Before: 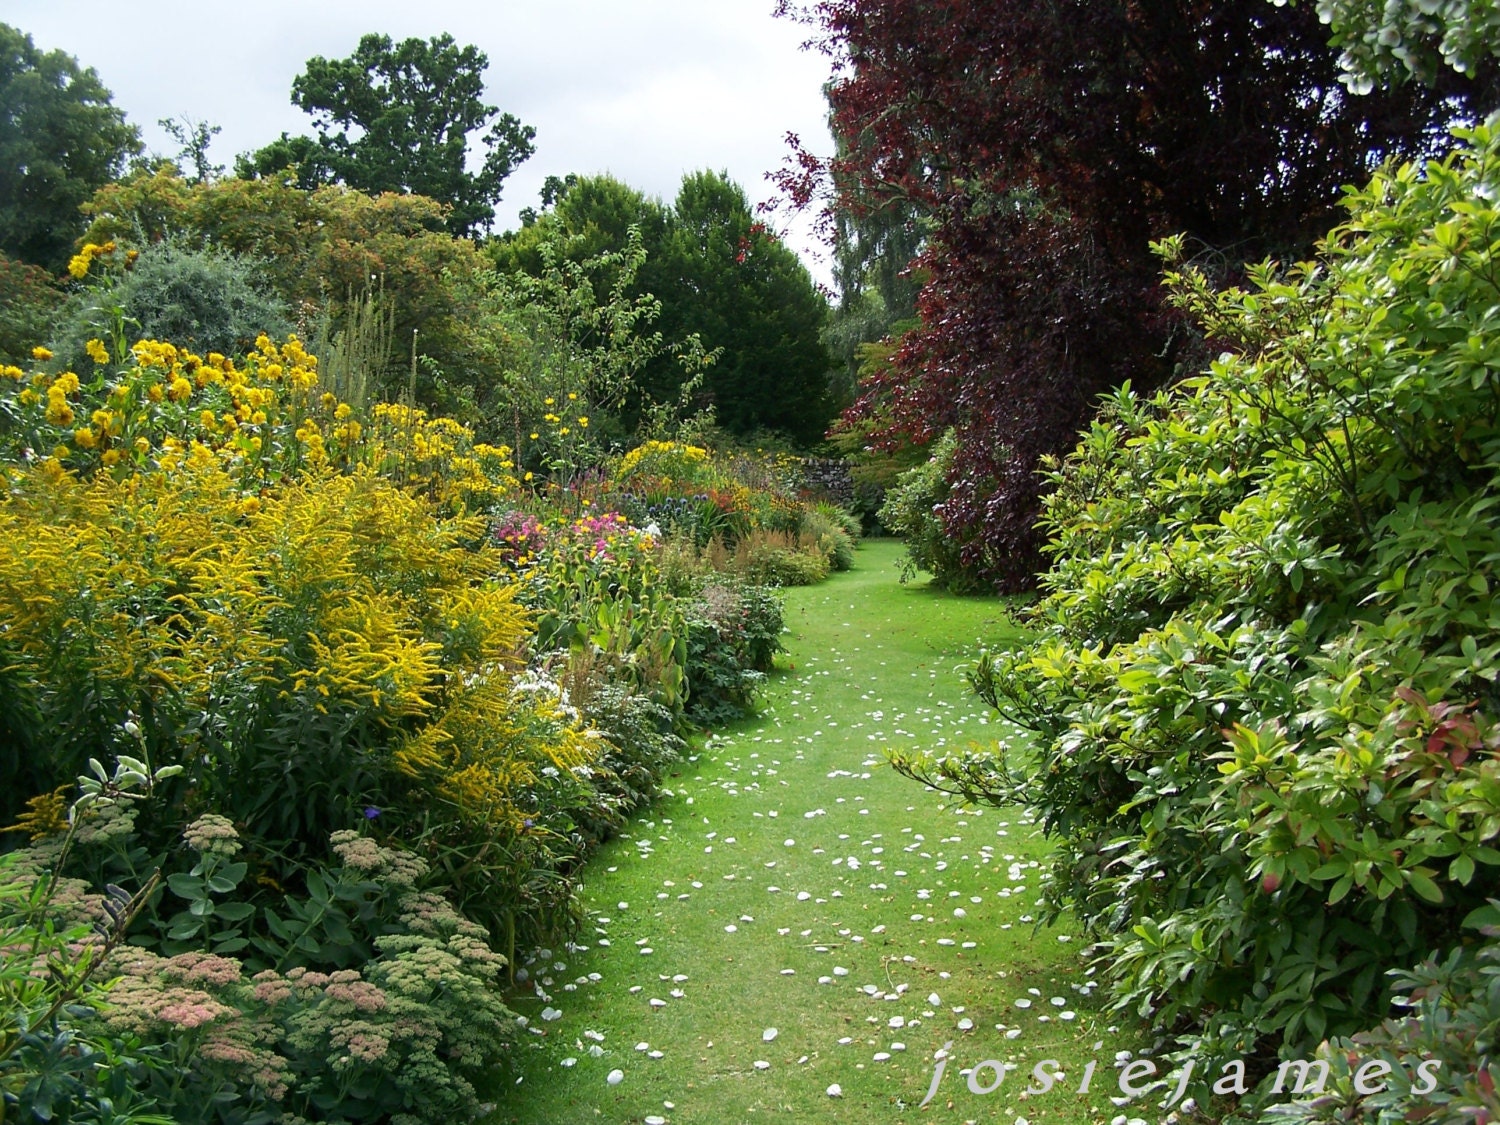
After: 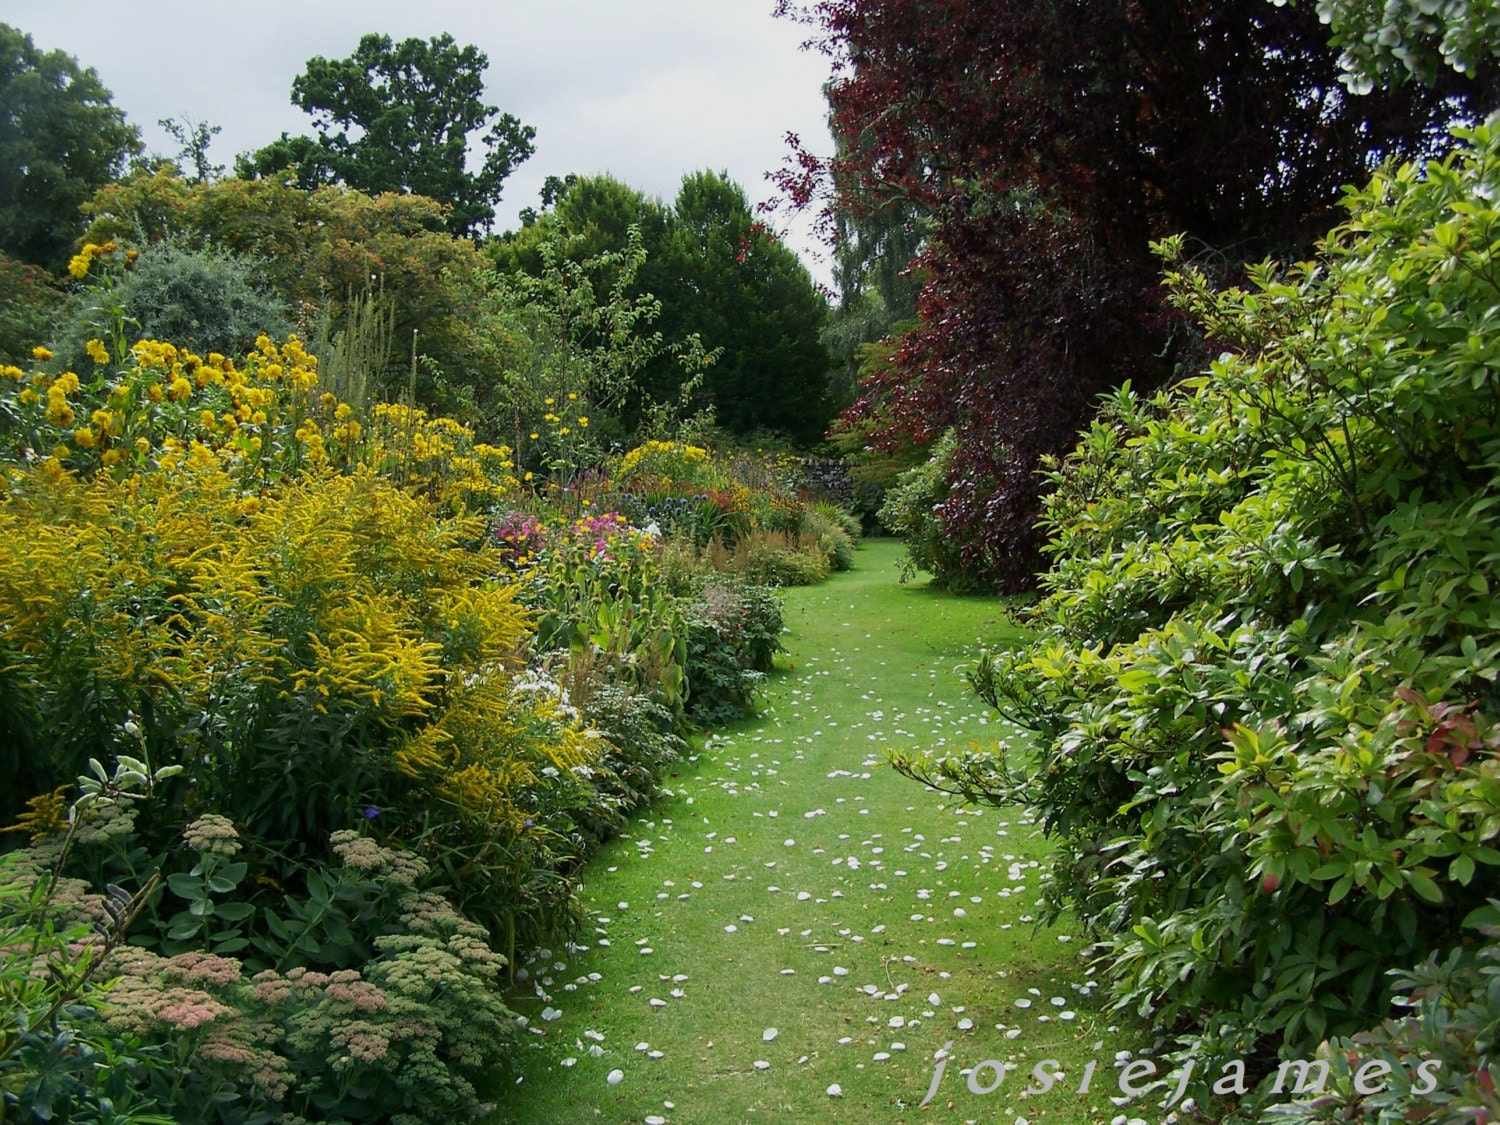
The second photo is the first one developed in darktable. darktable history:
exposure: exposure -0.36 EV, compensate highlight preservation false
white balance: emerald 1
